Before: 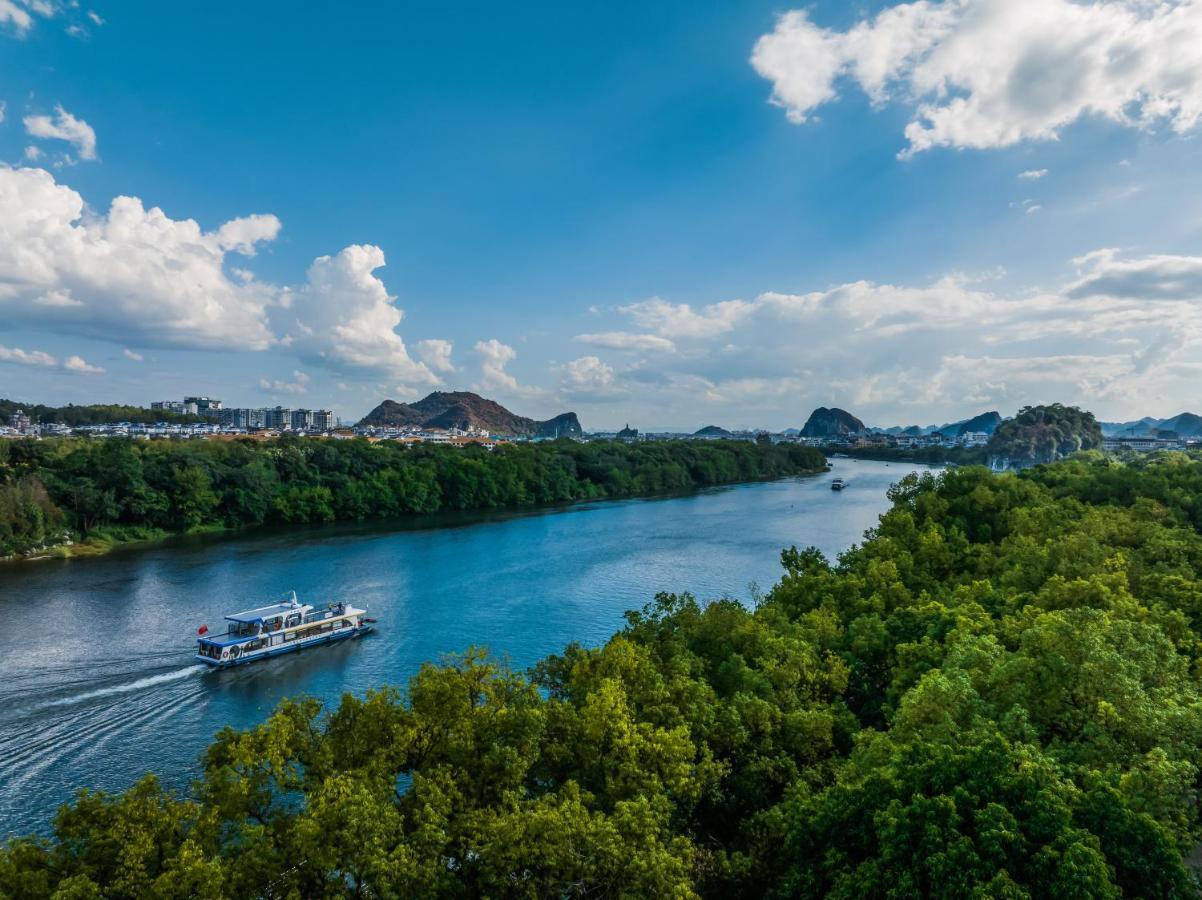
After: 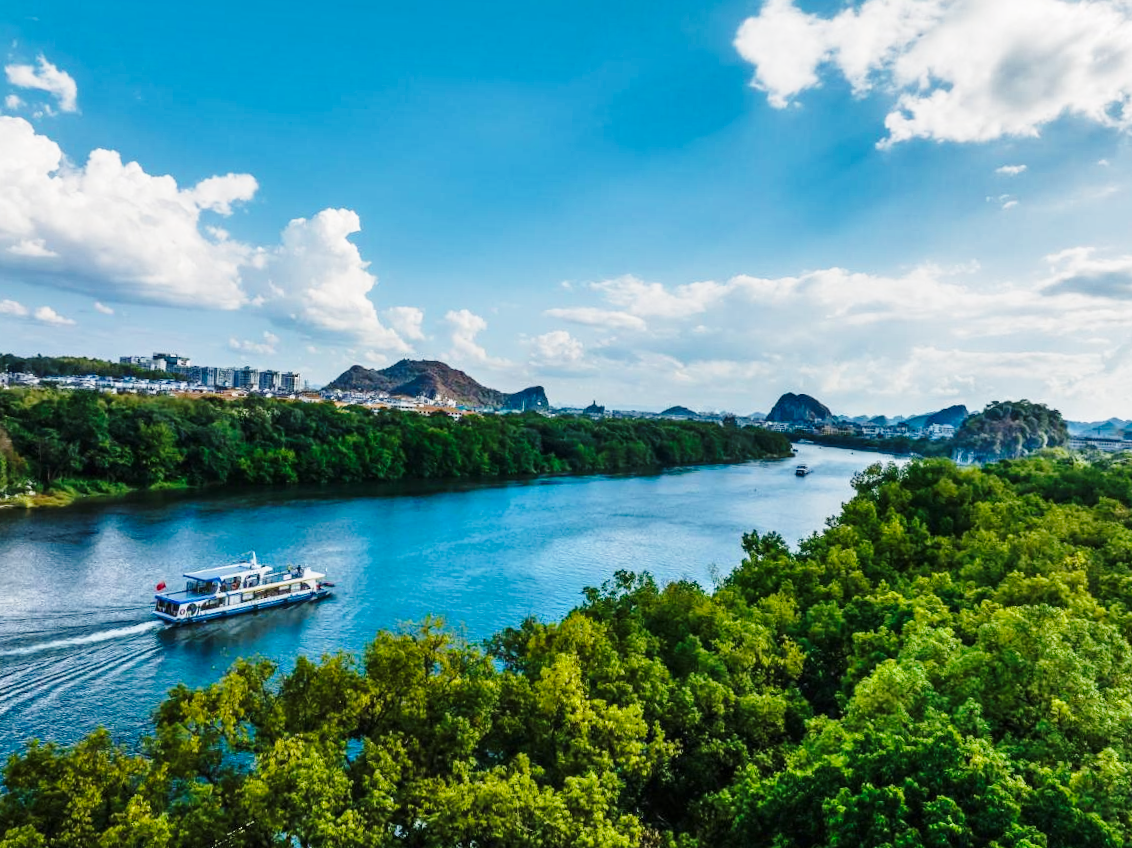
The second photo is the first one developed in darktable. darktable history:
base curve: curves: ch0 [(0, 0) (0.028, 0.03) (0.121, 0.232) (0.46, 0.748) (0.859, 0.968) (1, 1)], preserve colors none
shadows and highlights: low approximation 0.01, soften with gaussian
crop and rotate: angle -2.66°
